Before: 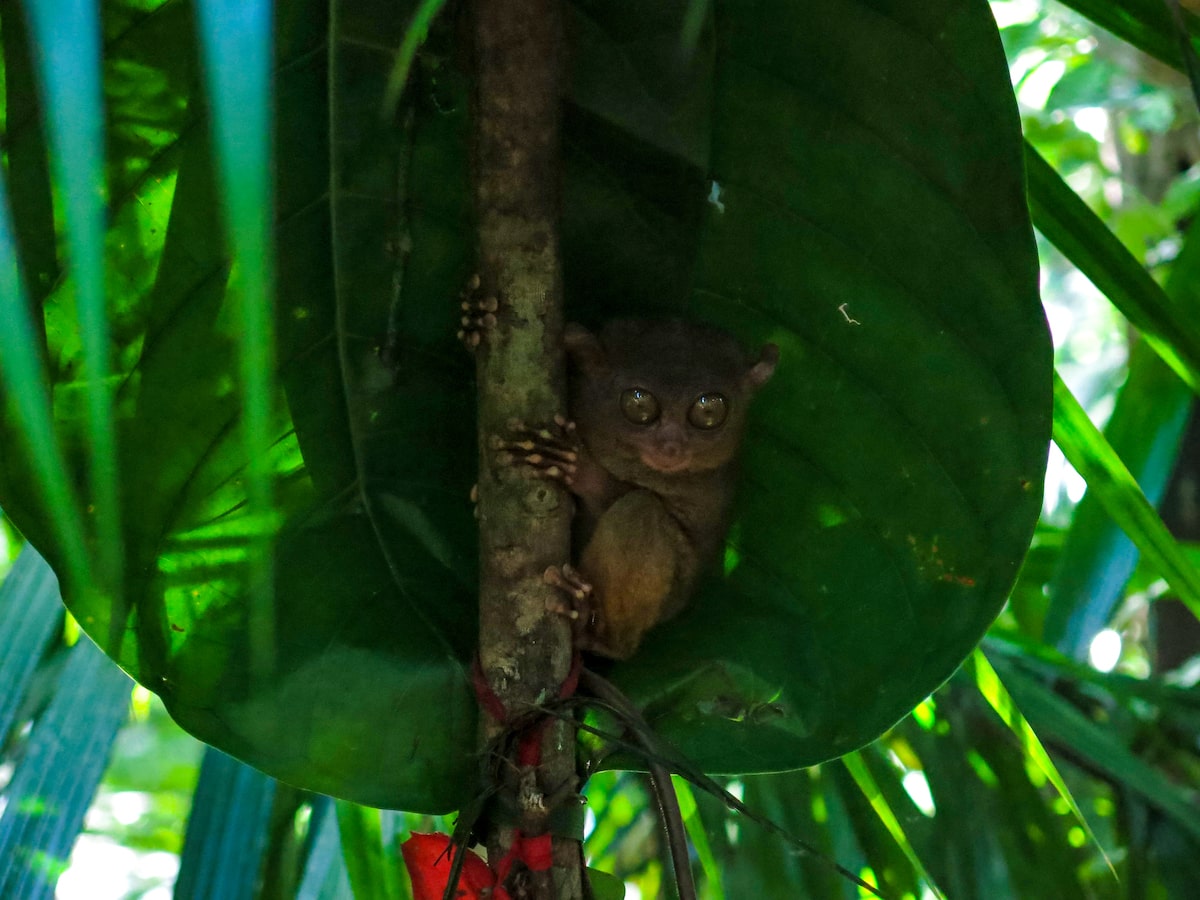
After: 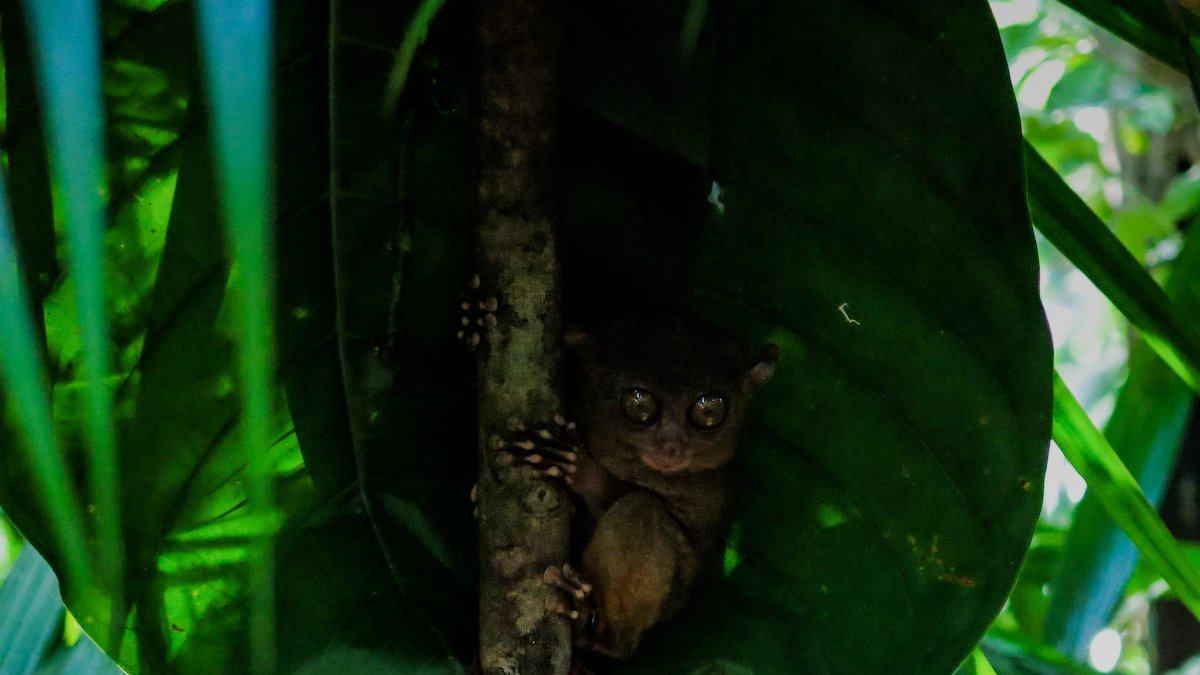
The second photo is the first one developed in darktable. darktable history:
filmic rgb: black relative exposure -7.65 EV, white relative exposure 4.56 EV, hardness 3.61, contrast 1.05
graduated density: on, module defaults
crop: bottom 24.967%
